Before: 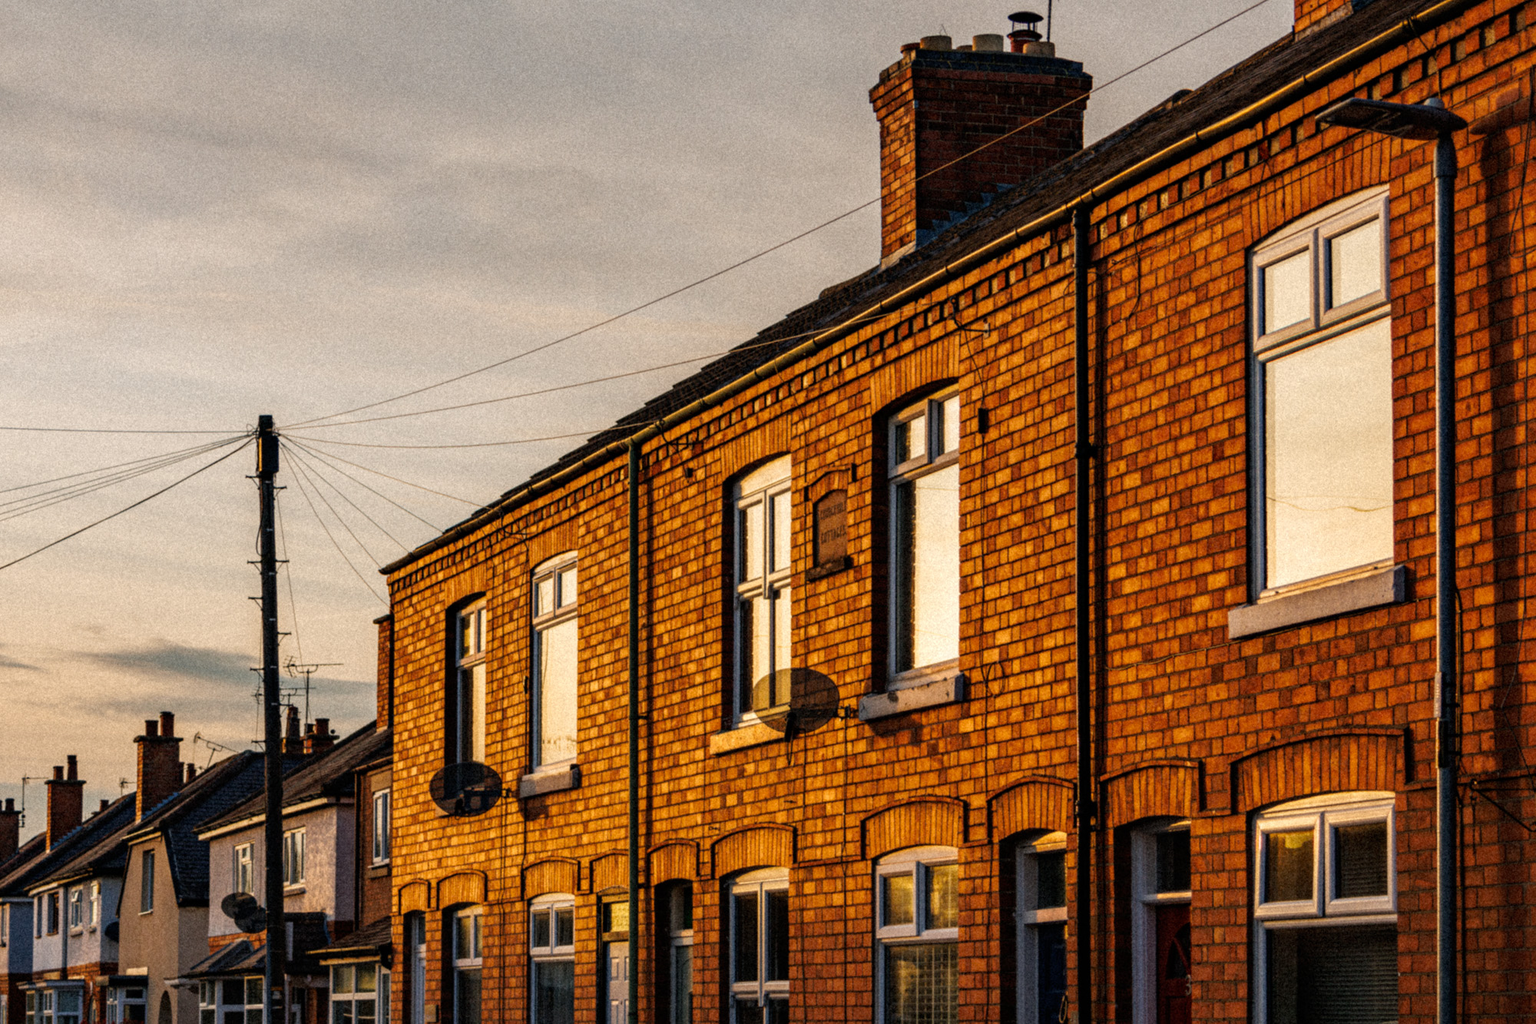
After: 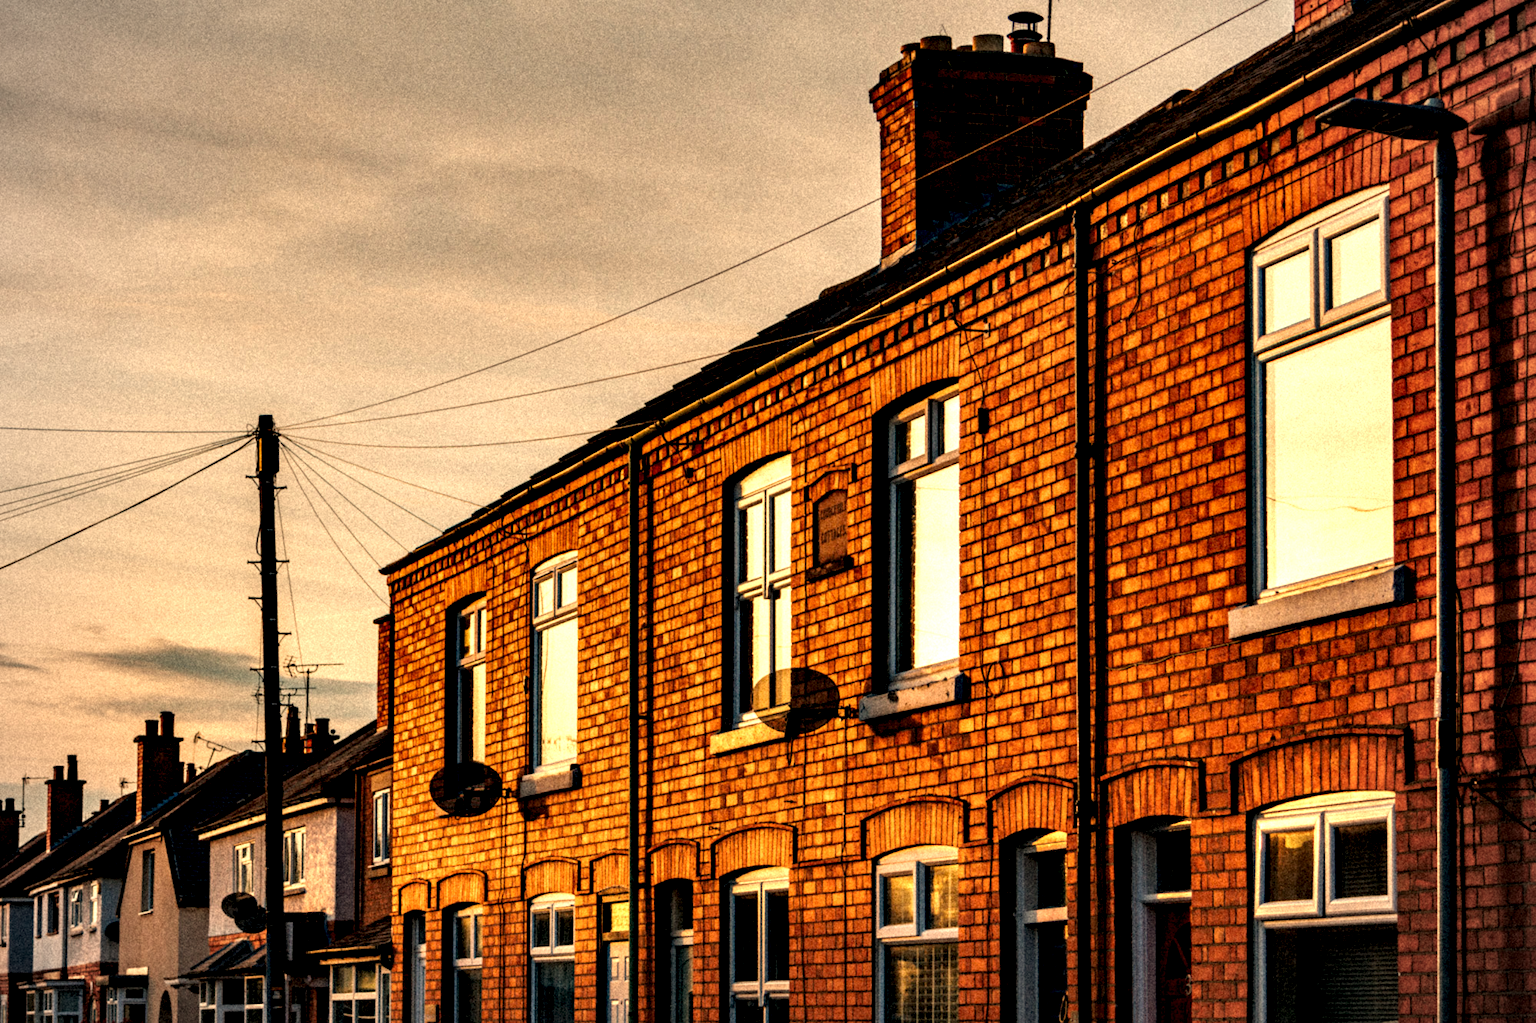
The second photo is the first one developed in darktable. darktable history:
vignetting: fall-off radius 60.92%
white balance: red 1.123, blue 0.83
contrast equalizer: octaves 7, y [[0.6 ×6], [0.55 ×6], [0 ×6], [0 ×6], [0 ×6]]
